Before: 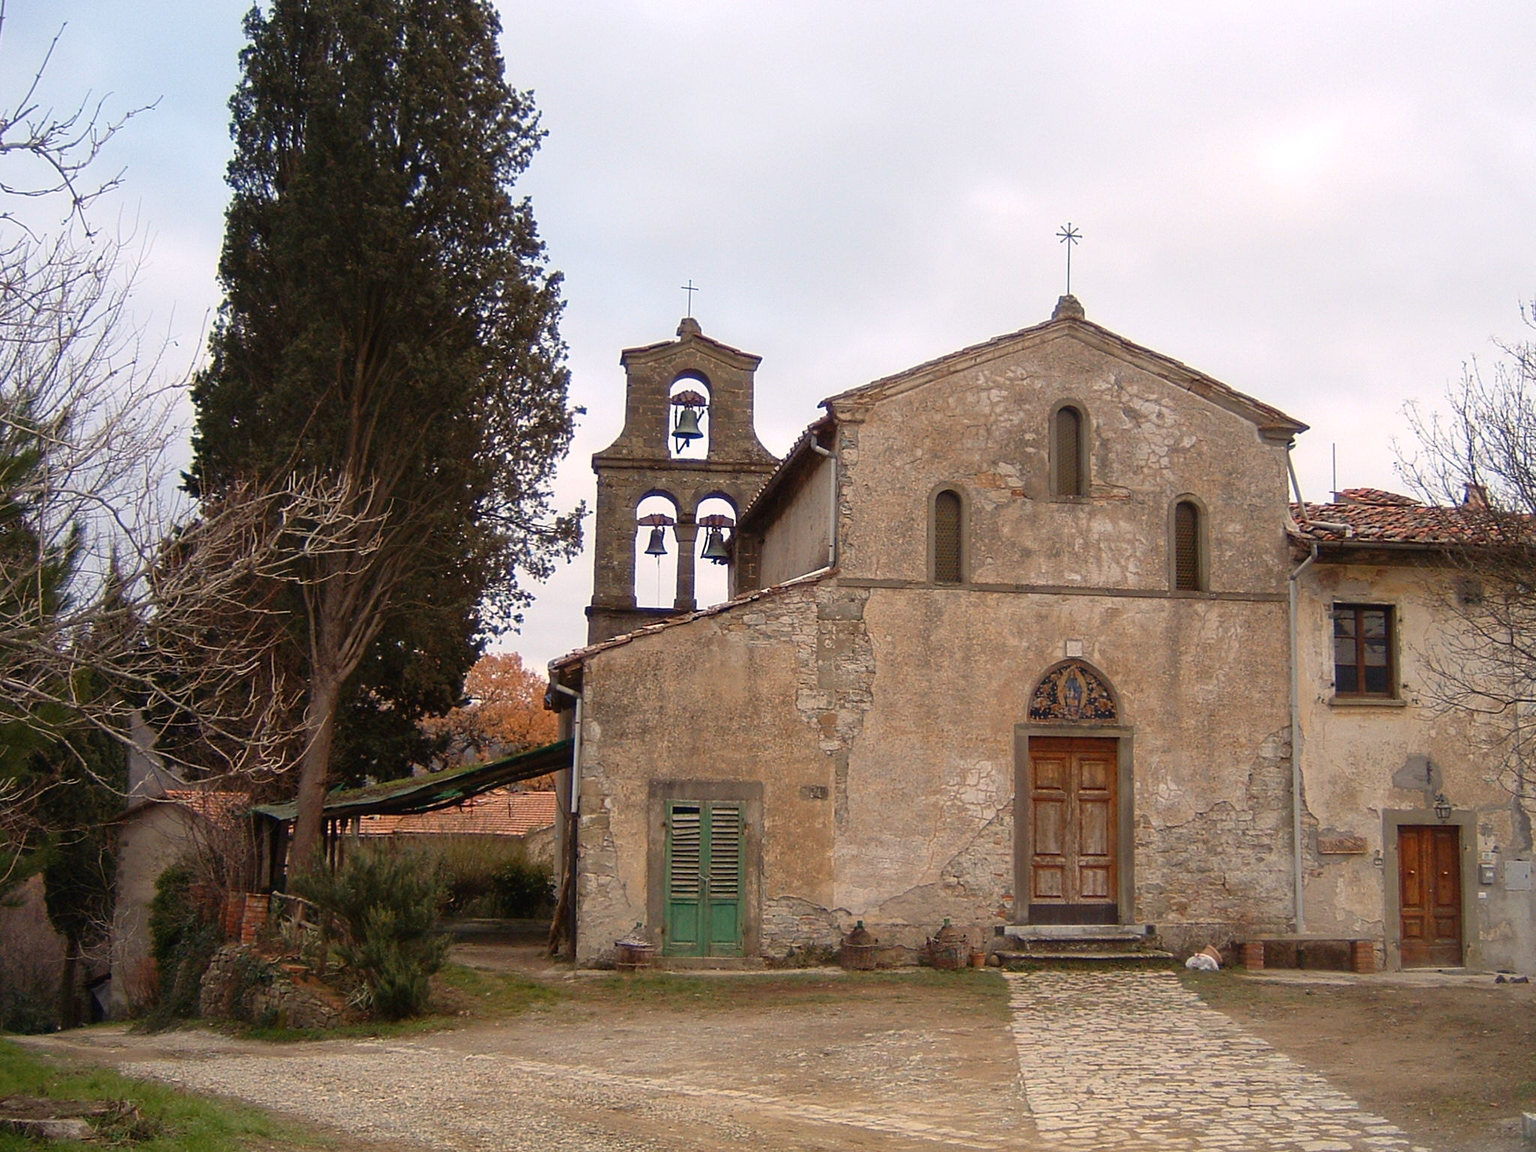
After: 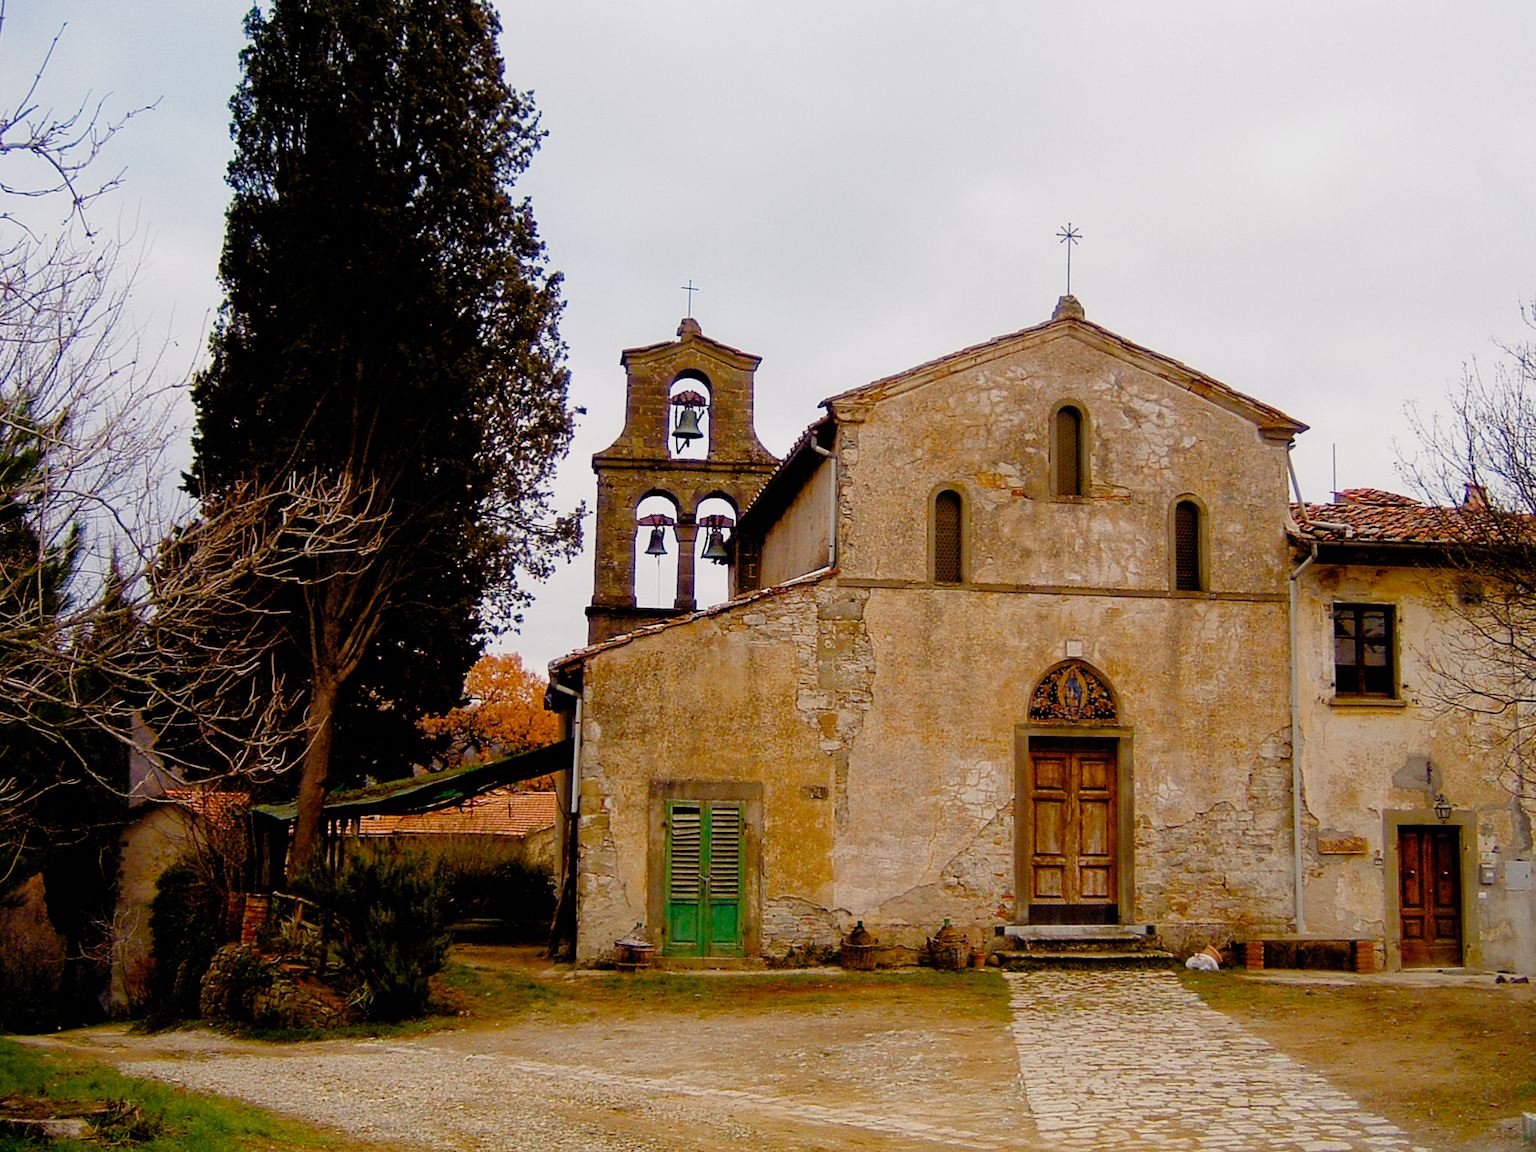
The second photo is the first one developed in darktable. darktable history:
color balance rgb: linear chroma grading › global chroma 14.42%, perceptual saturation grading › global saturation 44.483%, perceptual saturation grading › highlights -49.62%, perceptual saturation grading › shadows 29.794%, global vibrance 20%
filmic rgb: black relative exposure -3.85 EV, white relative exposure 3.48 EV, hardness 2.58, contrast 1.104, preserve chrominance no, color science v4 (2020)
